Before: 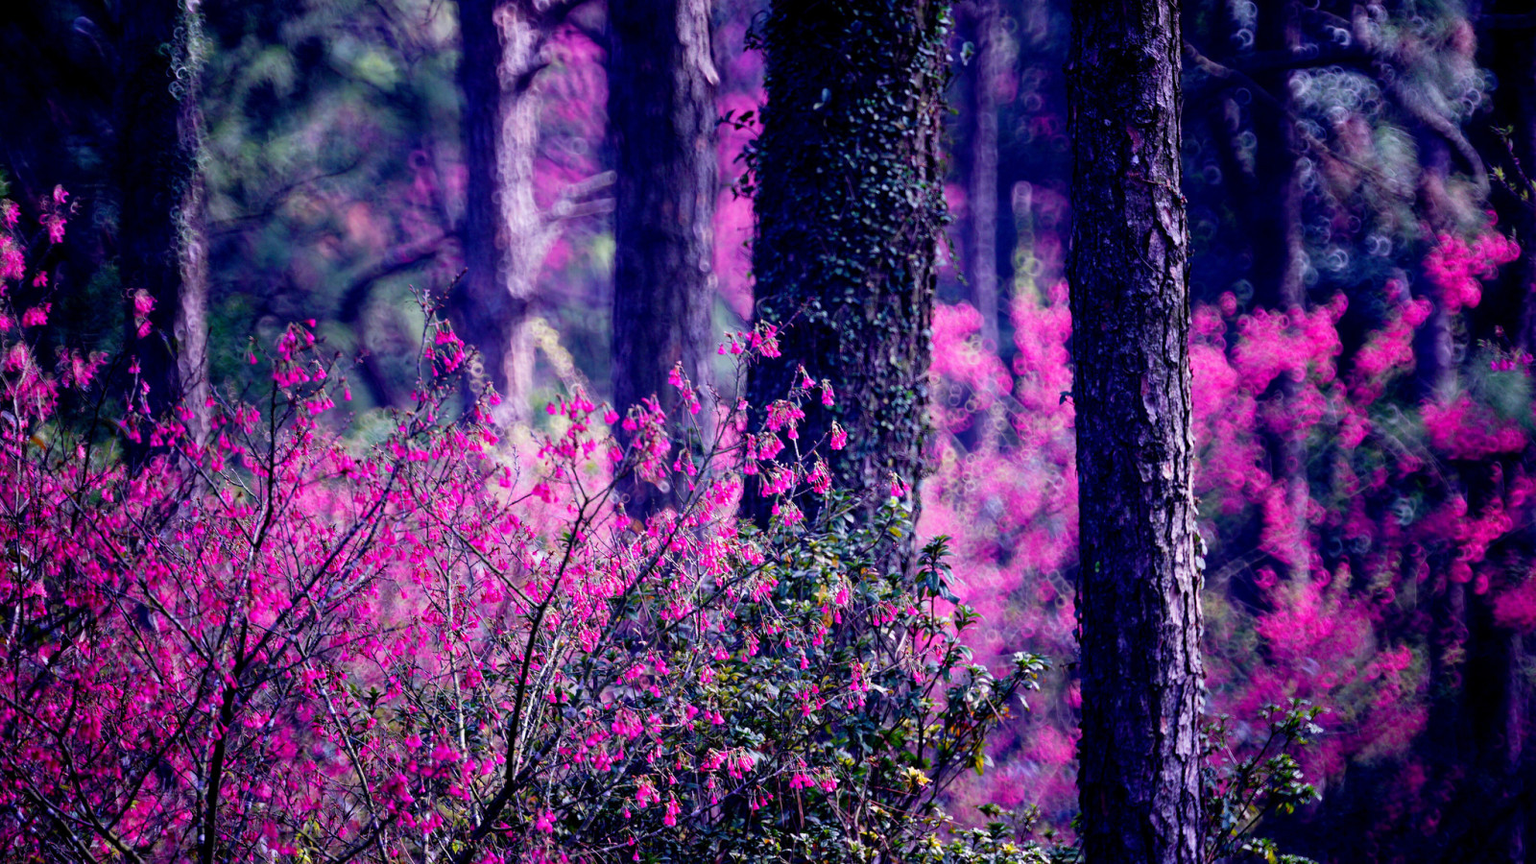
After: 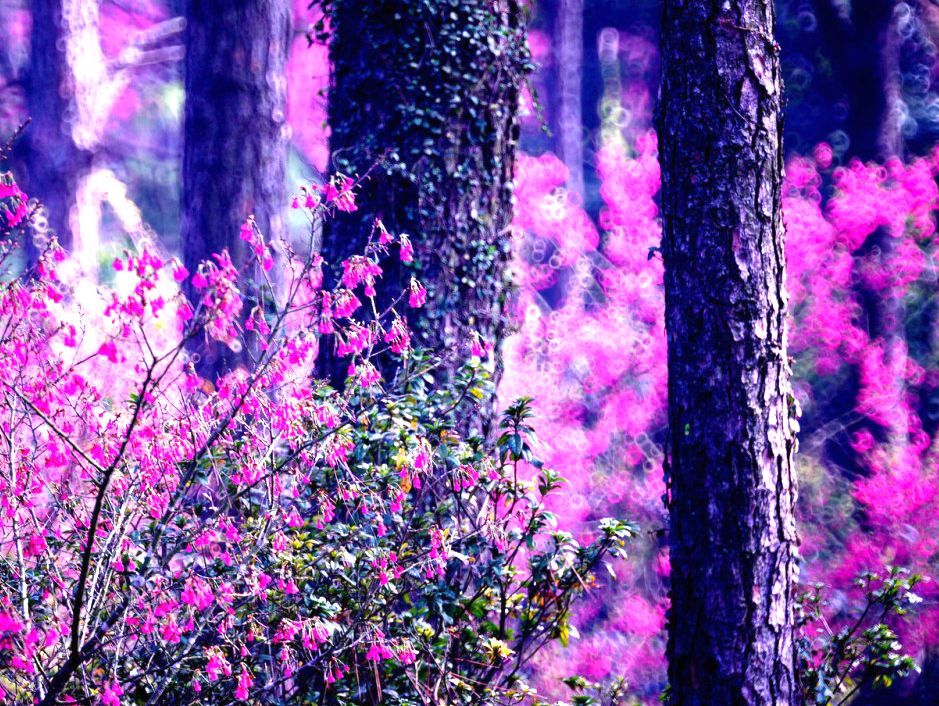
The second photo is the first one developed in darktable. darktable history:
exposure: black level correction 0, exposure 1.2 EV, compensate highlight preservation false
crop and rotate: left 28.505%, top 17.926%, right 12.789%, bottom 3.604%
